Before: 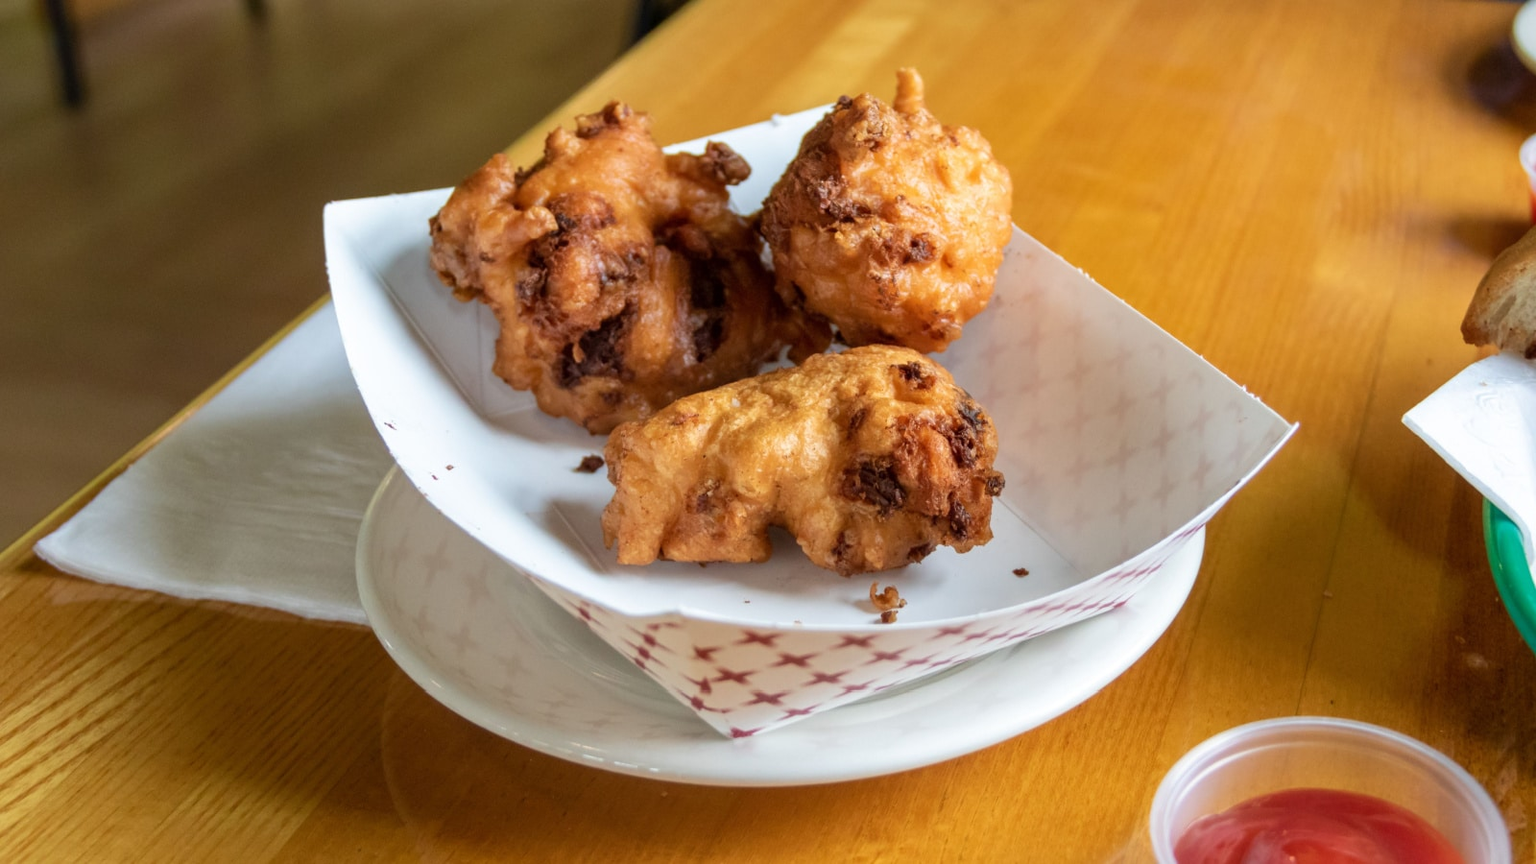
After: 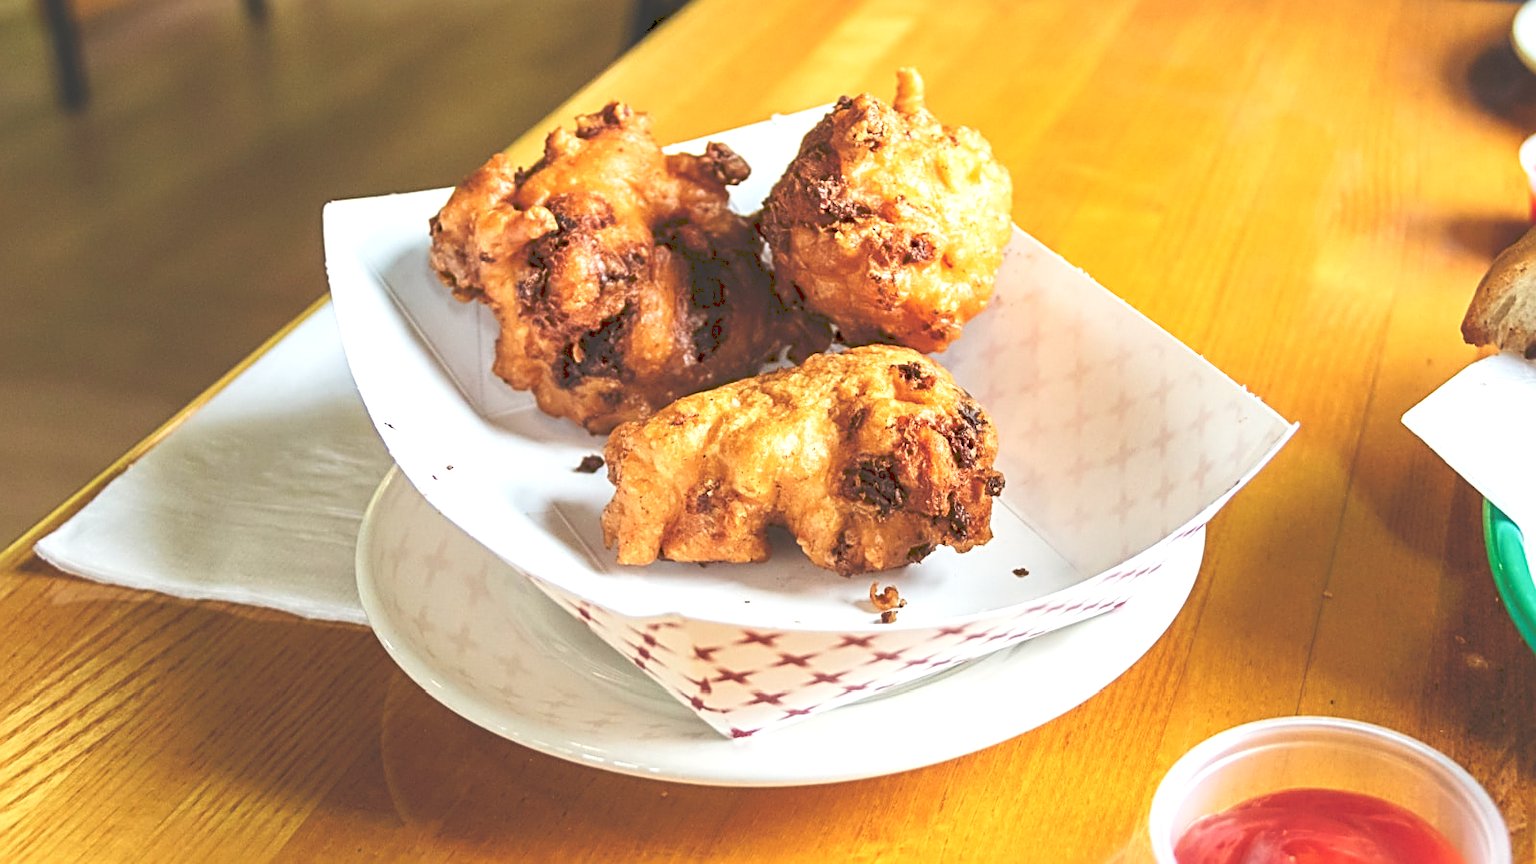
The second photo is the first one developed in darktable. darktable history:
sharpen: radius 2.802, amount 0.722
exposure: black level correction 0, exposure 0.701 EV, compensate exposure bias true, compensate highlight preservation false
color correction: highlights b* 2.96
tone curve: curves: ch0 [(0, 0) (0.003, 0.224) (0.011, 0.229) (0.025, 0.234) (0.044, 0.242) (0.069, 0.249) (0.1, 0.256) (0.136, 0.265) (0.177, 0.285) (0.224, 0.304) (0.277, 0.337) (0.335, 0.385) (0.399, 0.435) (0.468, 0.507) (0.543, 0.59) (0.623, 0.674) (0.709, 0.763) (0.801, 0.852) (0.898, 0.931) (1, 1)], preserve colors none
